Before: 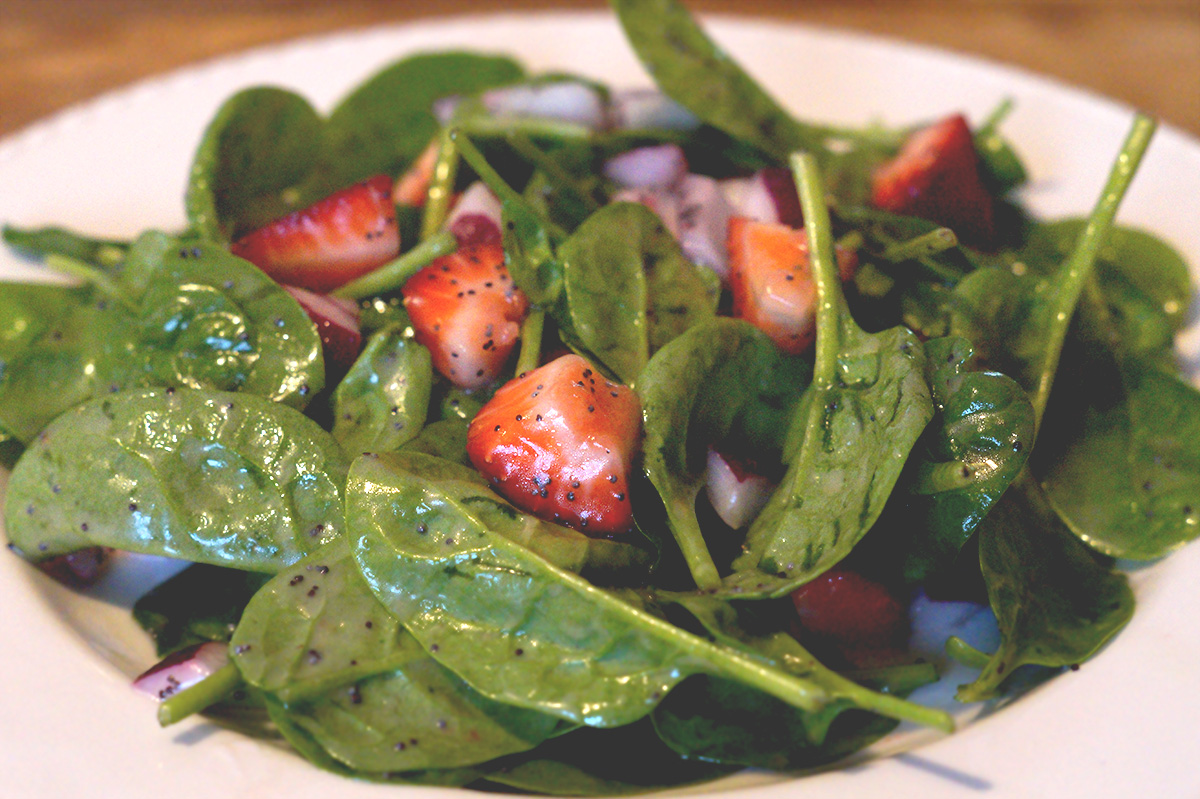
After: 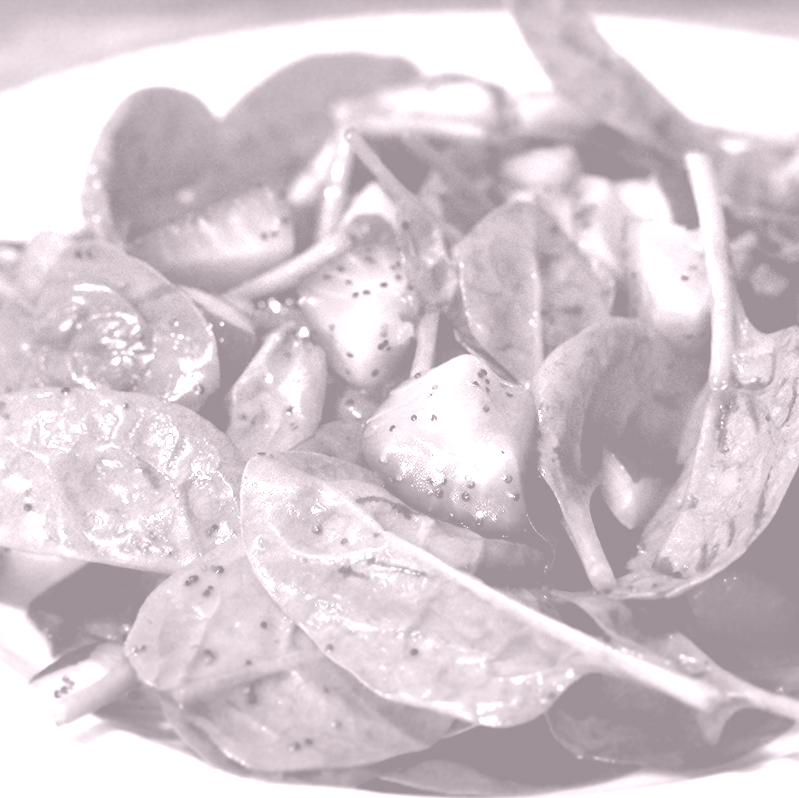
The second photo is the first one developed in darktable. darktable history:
color balance: lift [1.016, 0.983, 1, 1.017], gamma [0.78, 1.018, 1.043, 0.957], gain [0.786, 1.063, 0.937, 1.017], input saturation 118.26%, contrast 13.43%, contrast fulcrum 21.62%, output saturation 82.76%
crop and rotate: left 8.786%, right 24.548%
colorize: hue 25.2°, saturation 83%, source mix 82%, lightness 79%, version 1
